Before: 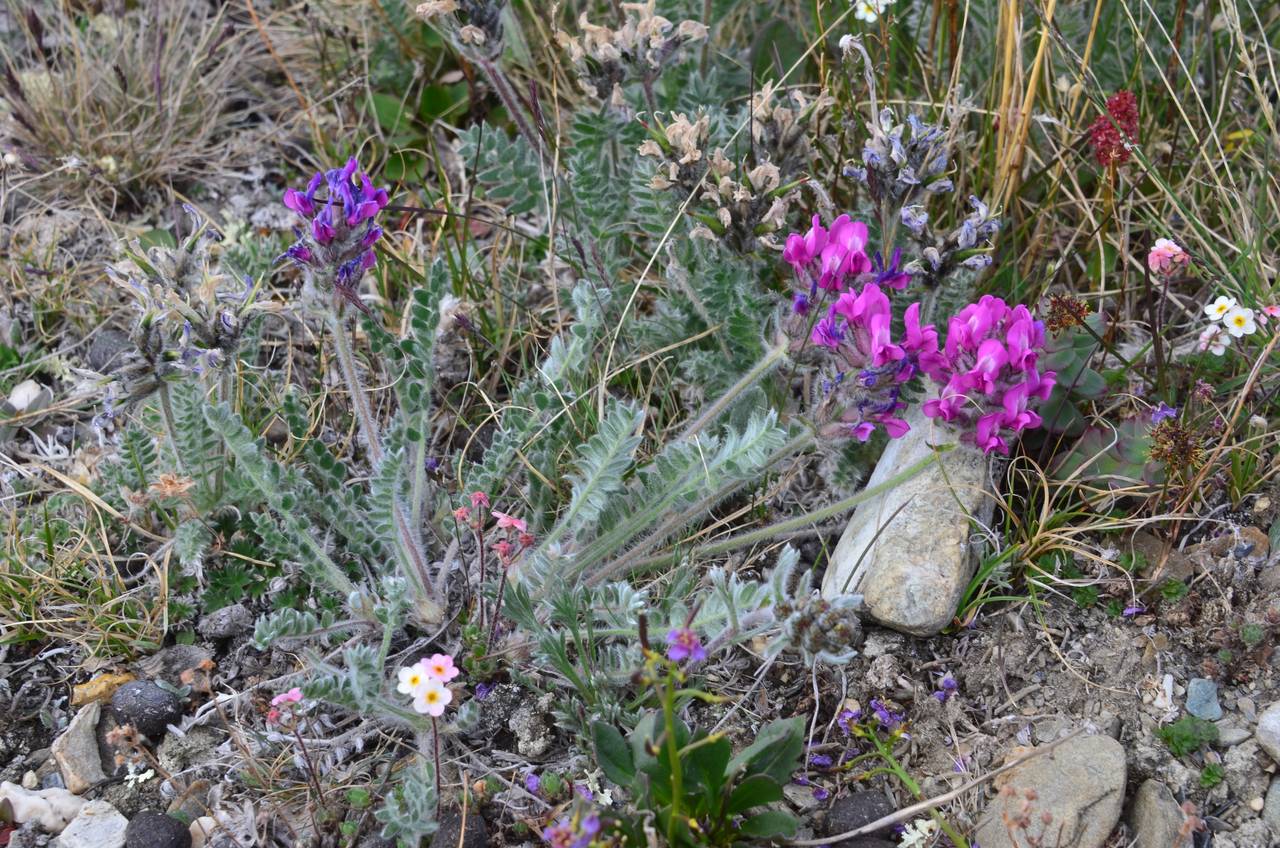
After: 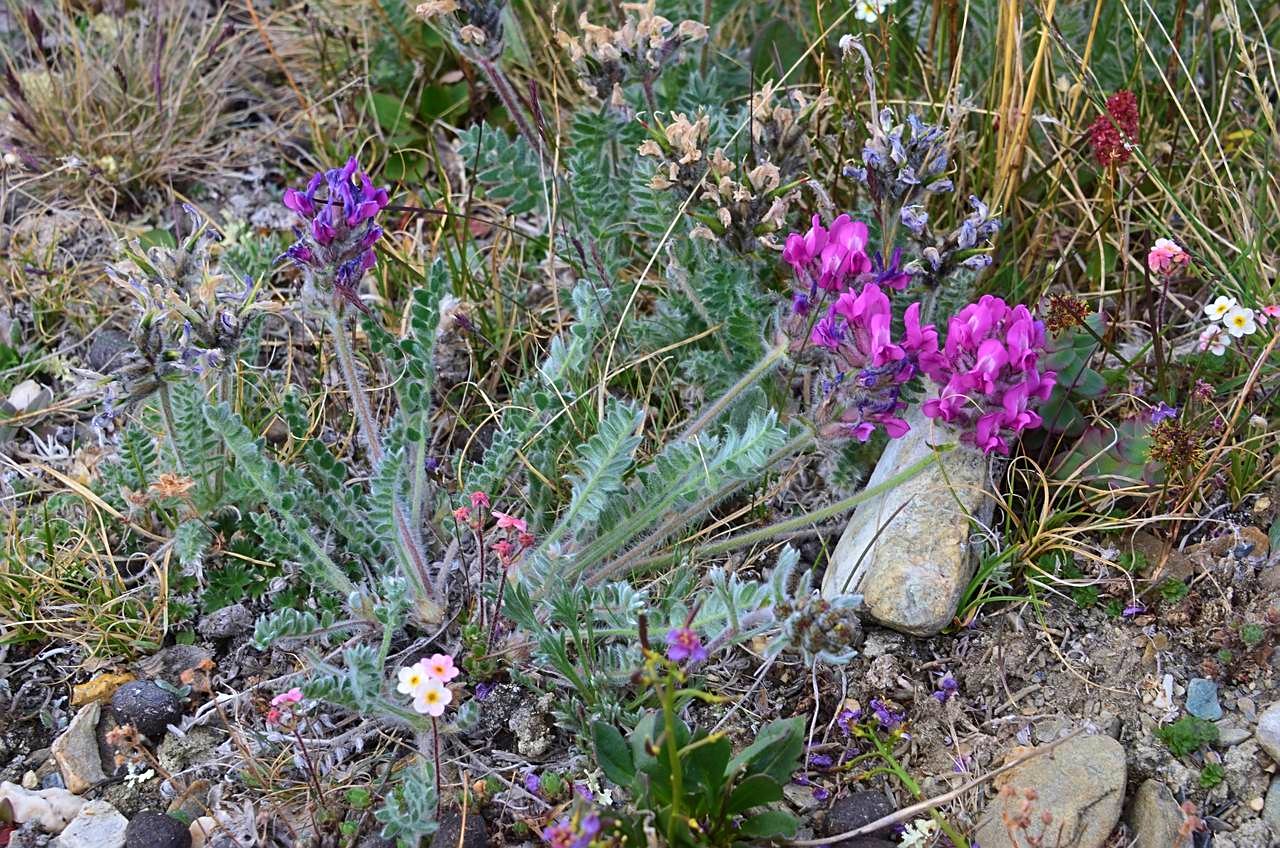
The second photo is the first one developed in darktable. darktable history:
sharpen: on, module defaults
velvia: strength 44.57%
